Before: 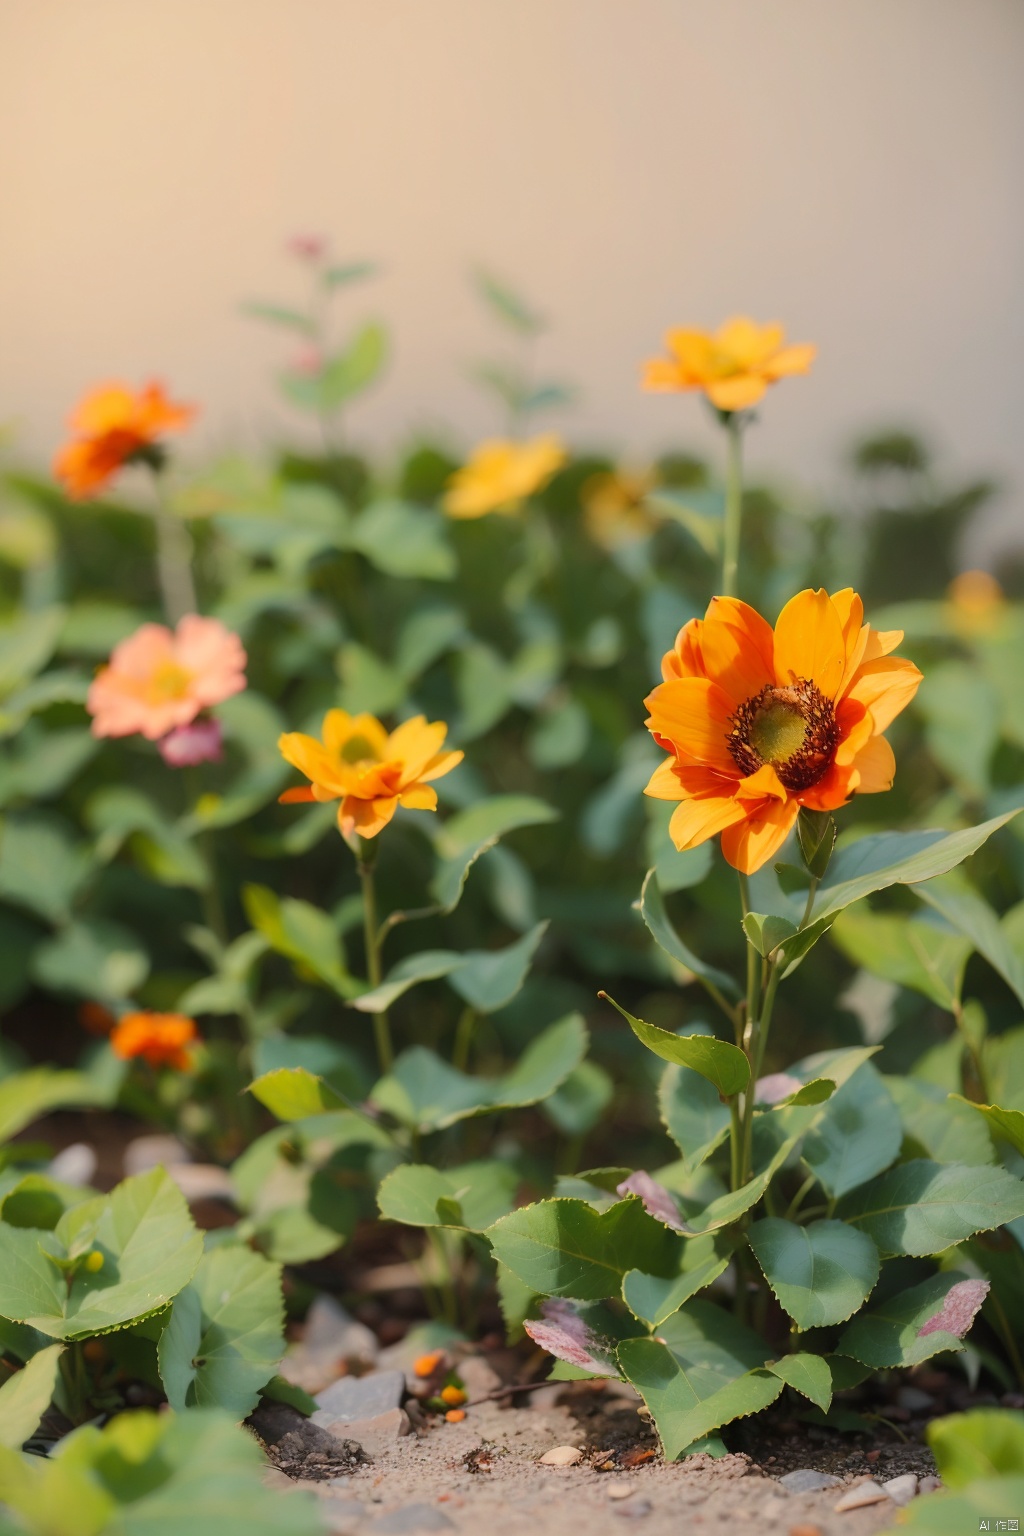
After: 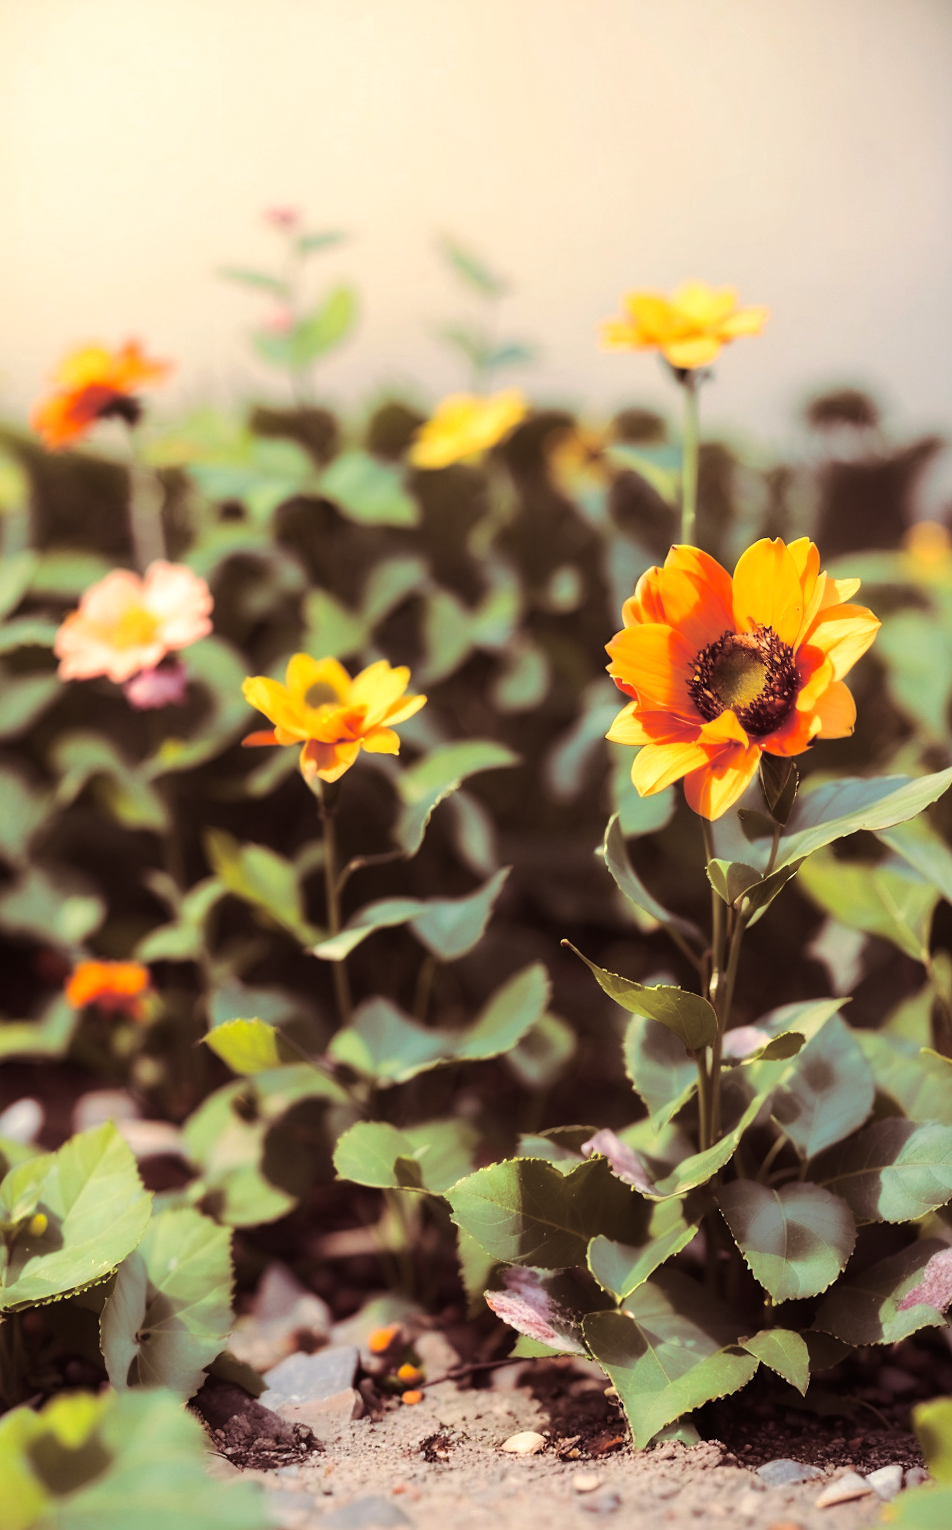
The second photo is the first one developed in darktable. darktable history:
tone equalizer: -8 EV -0.75 EV, -7 EV -0.7 EV, -6 EV -0.6 EV, -5 EV -0.4 EV, -3 EV 0.4 EV, -2 EV 0.6 EV, -1 EV 0.7 EV, +0 EV 0.75 EV, edges refinement/feathering 500, mask exposure compensation -1.57 EV, preserve details no
rotate and perspective: rotation 0.215°, lens shift (vertical) -0.139, crop left 0.069, crop right 0.939, crop top 0.002, crop bottom 0.996
split-toning: on, module defaults
